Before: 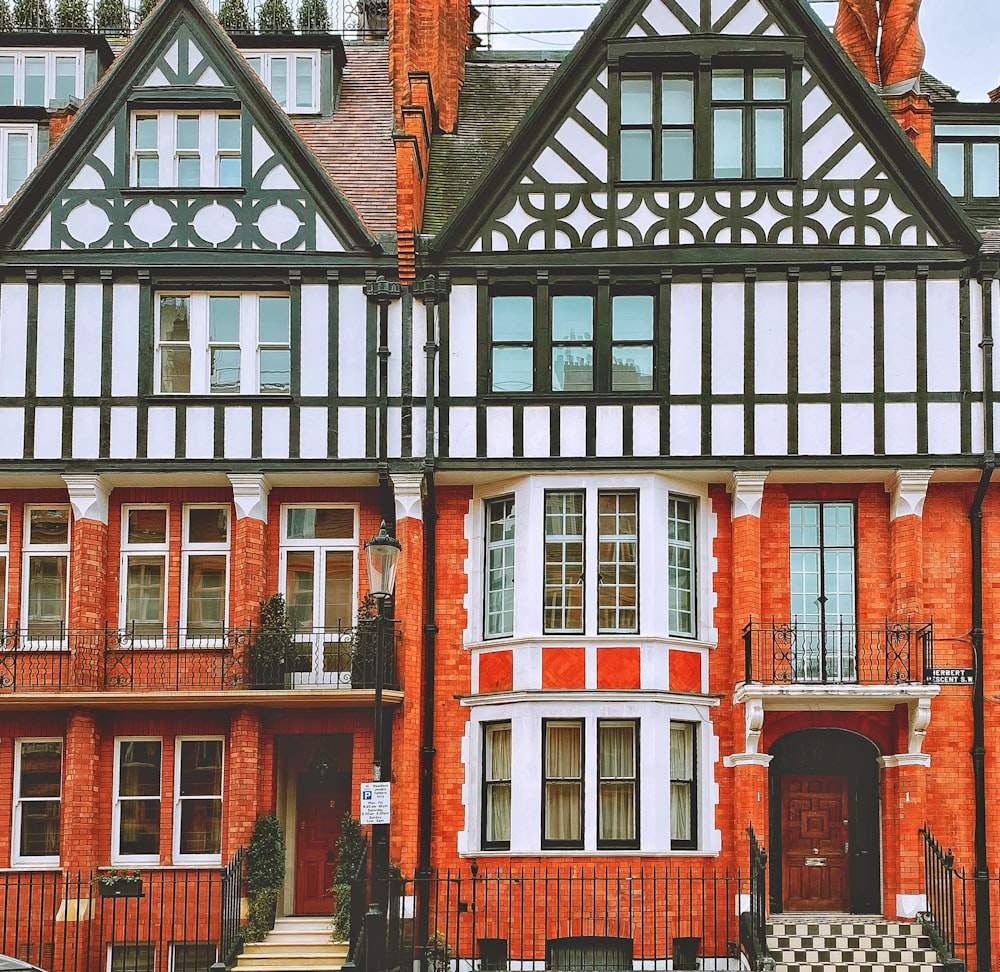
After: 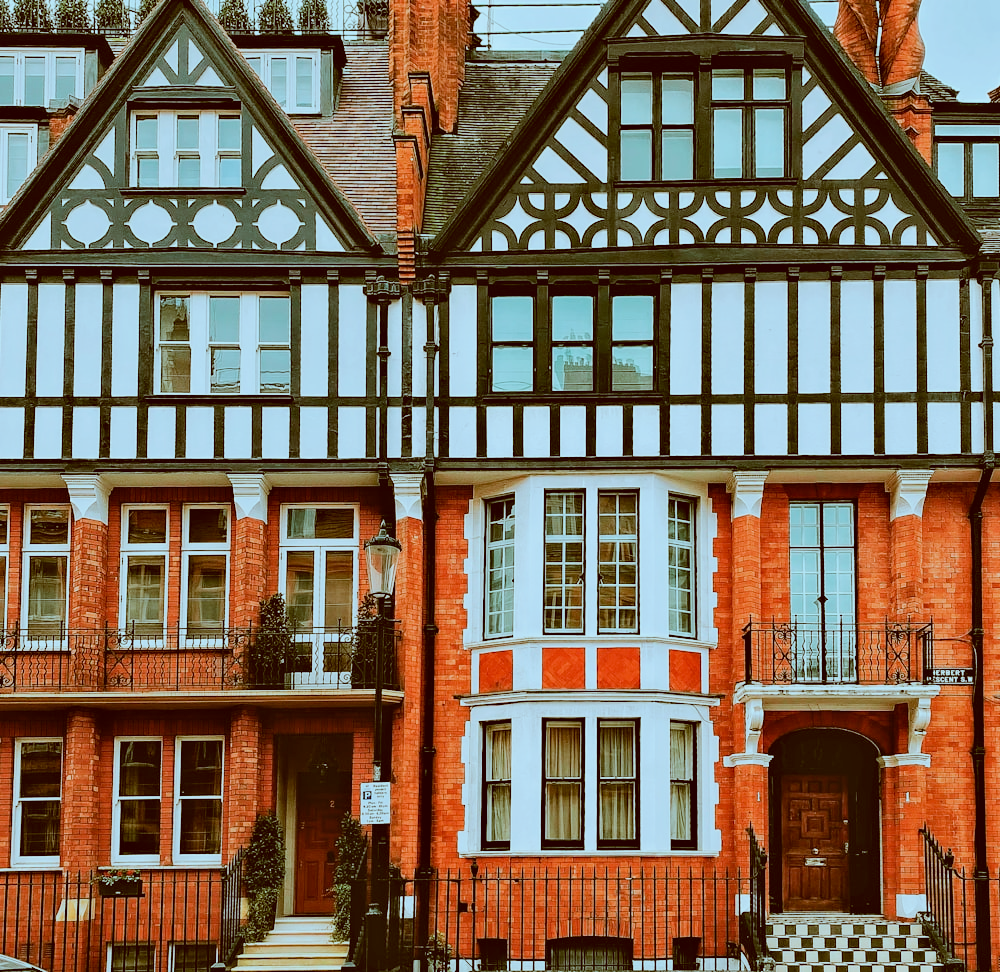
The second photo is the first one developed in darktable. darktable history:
filmic rgb: black relative exposure -5 EV, hardness 2.88, contrast 1.3, highlights saturation mix -30%
color correction: highlights a* -14.62, highlights b* -16.22, shadows a* 10.12, shadows b* 29.4
